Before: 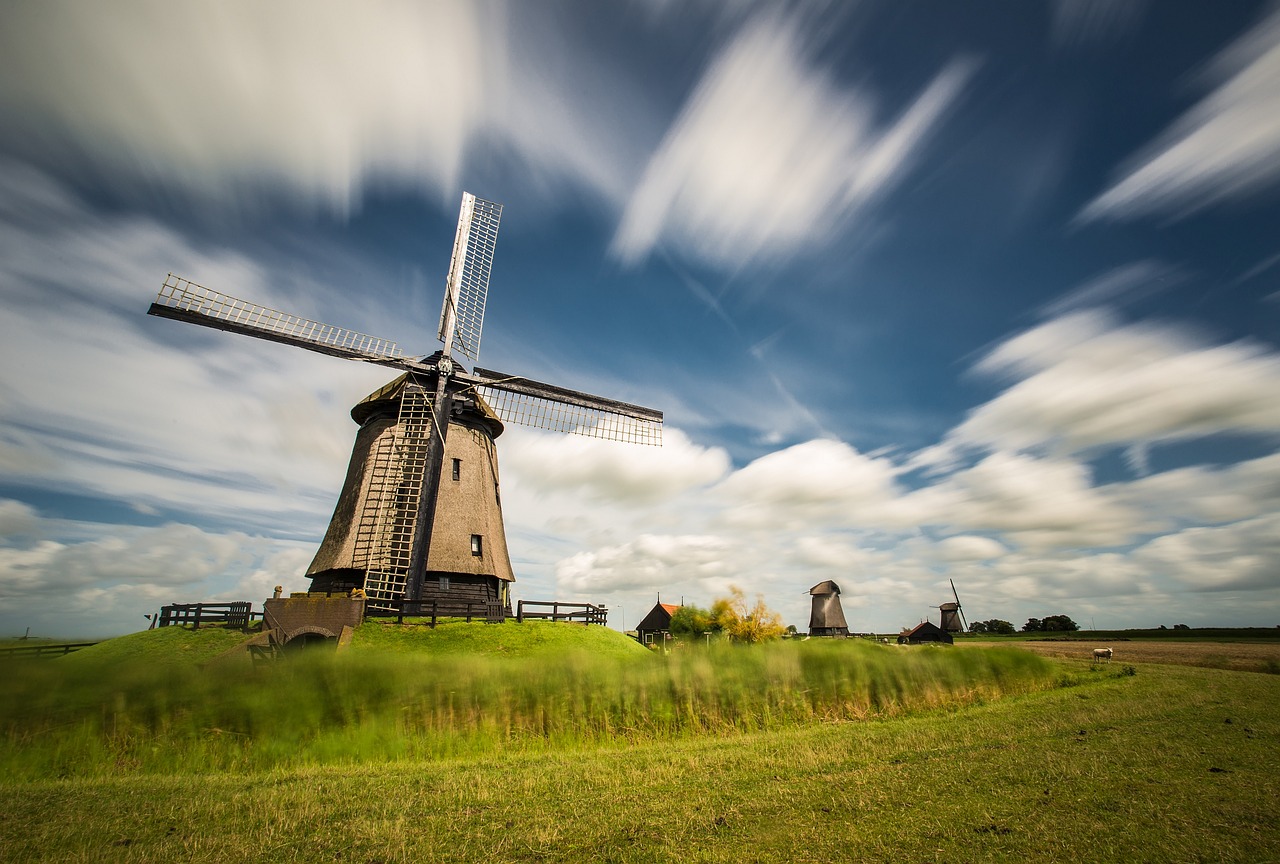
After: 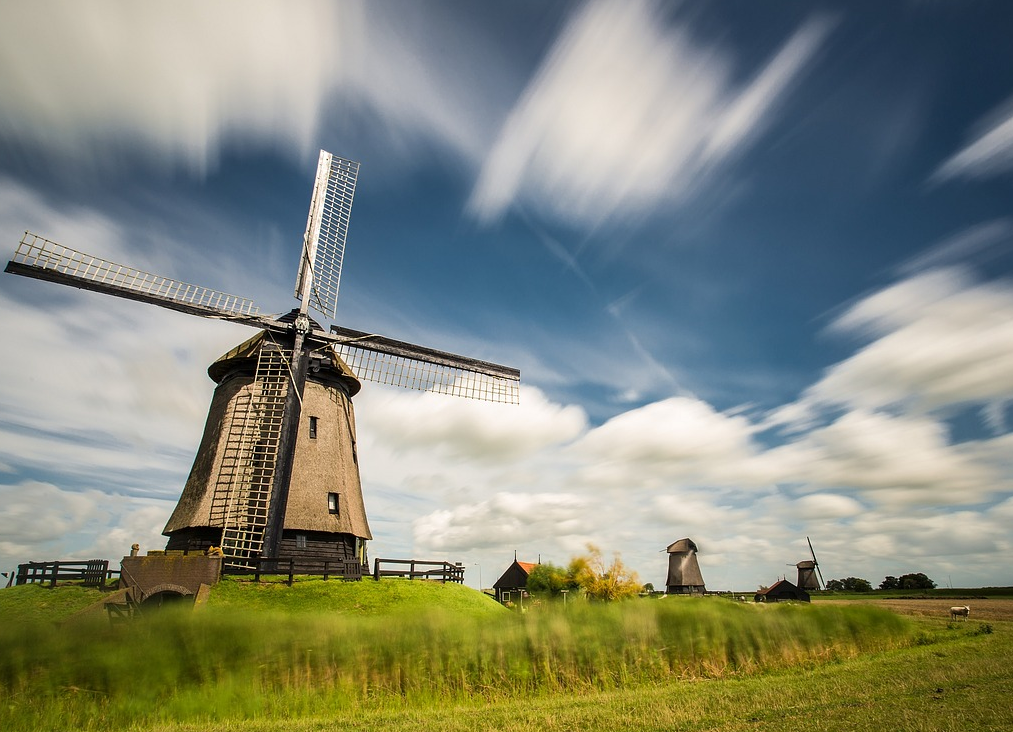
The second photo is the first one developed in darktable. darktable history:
crop: left 11.239%, top 4.911%, right 9.58%, bottom 10.331%
tone equalizer: on, module defaults
